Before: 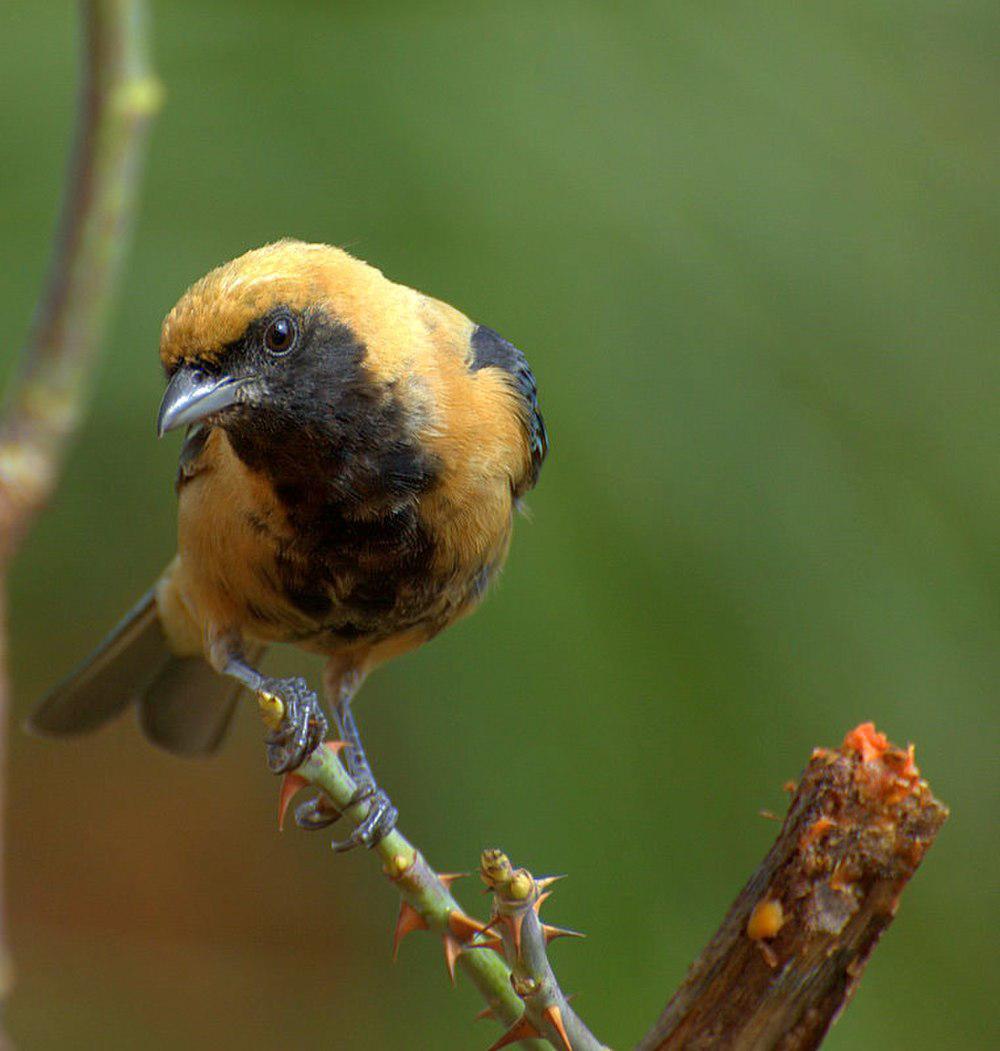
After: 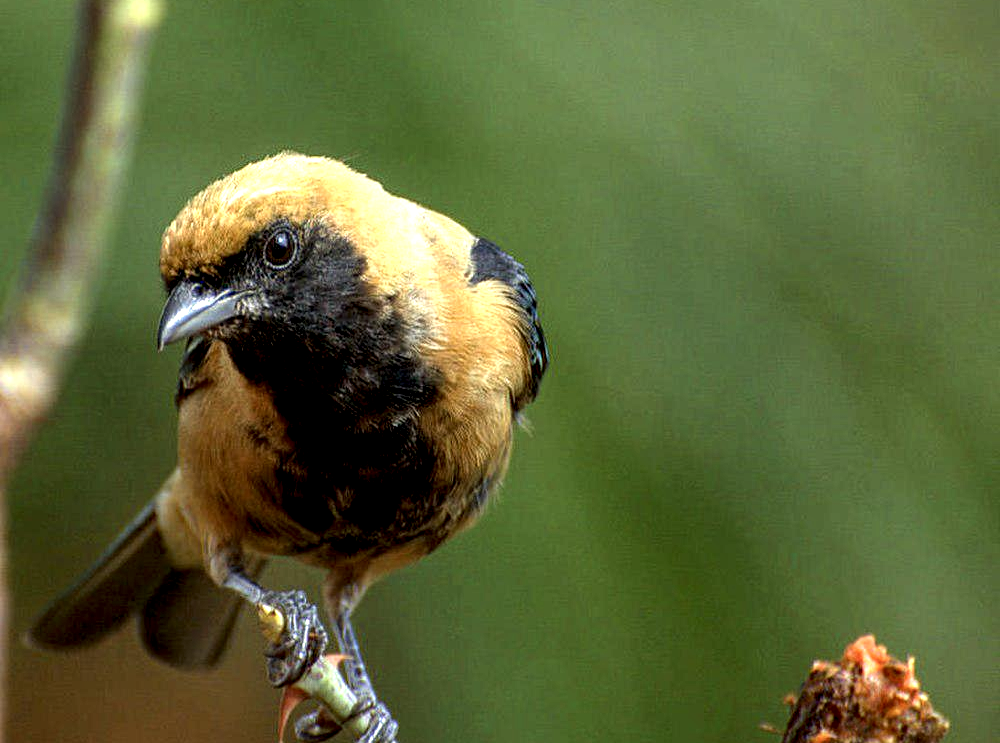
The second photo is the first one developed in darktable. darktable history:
local contrast: detail 203%
crop and rotate: top 8.293%, bottom 20.996%
